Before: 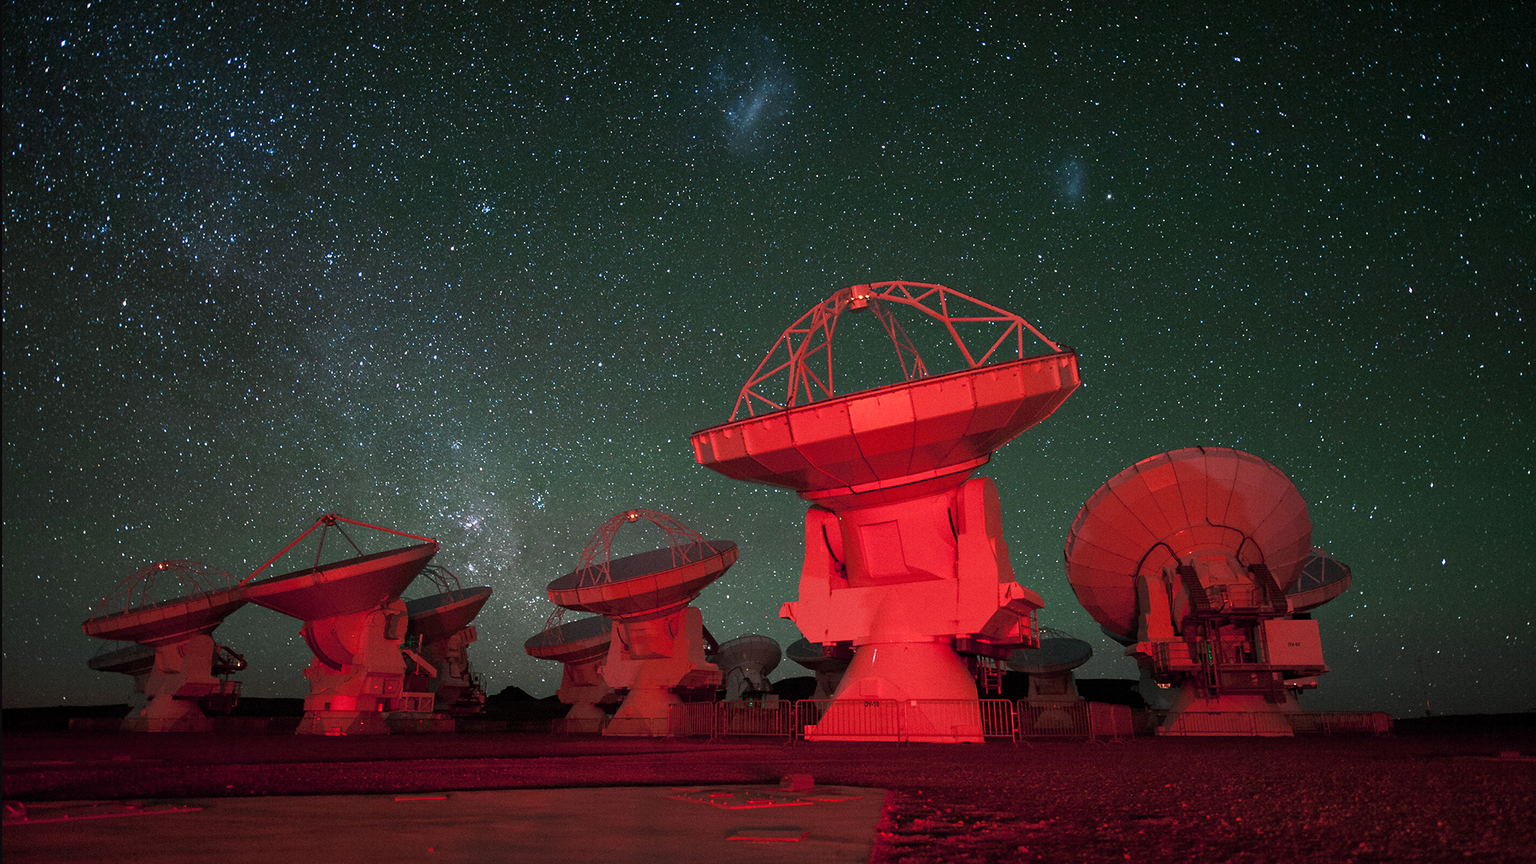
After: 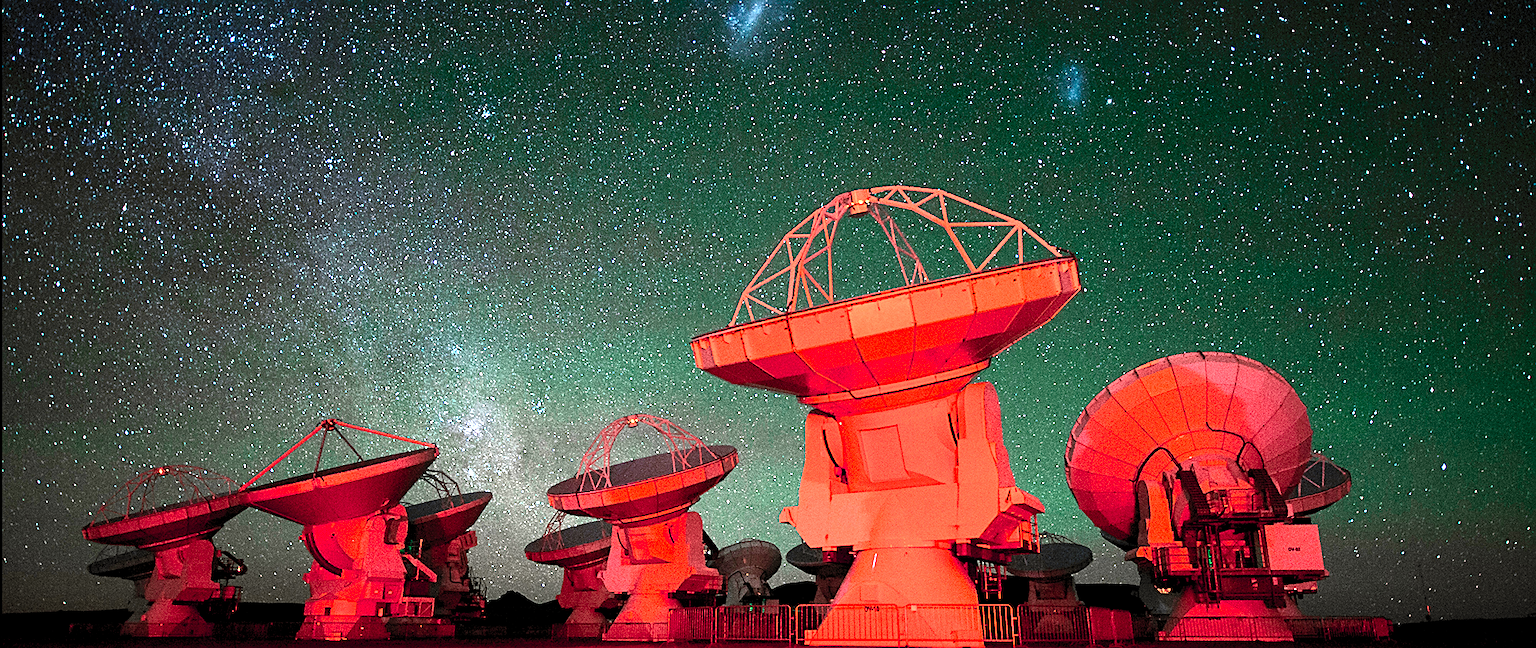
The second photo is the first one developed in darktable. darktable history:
tone equalizer: -8 EV -0.782 EV, -7 EV -0.706 EV, -6 EV -0.603 EV, -5 EV -0.385 EV, -3 EV 0.369 EV, -2 EV 0.6 EV, -1 EV 0.684 EV, +0 EV 0.76 EV, edges refinement/feathering 500, mask exposure compensation -1.57 EV, preserve details no
tone curve: curves: ch0 [(0, 0.023) (0.103, 0.087) (0.277, 0.28) (0.46, 0.554) (0.569, 0.68) (0.735, 0.843) (0.994, 0.984)]; ch1 [(0, 0) (0.324, 0.285) (0.456, 0.438) (0.488, 0.497) (0.512, 0.503) (0.535, 0.535) (0.599, 0.606) (0.715, 0.738) (1, 1)]; ch2 [(0, 0) (0.369, 0.388) (0.449, 0.431) (0.478, 0.471) (0.502, 0.503) (0.55, 0.553) (0.603, 0.602) (0.656, 0.713) (1, 1)], color space Lab, independent channels, preserve colors none
crop: top 11.048%, bottom 13.904%
sharpen: on, module defaults
exposure: exposure 0.3 EV, compensate highlight preservation false
levels: levels [0.036, 0.364, 0.827]
